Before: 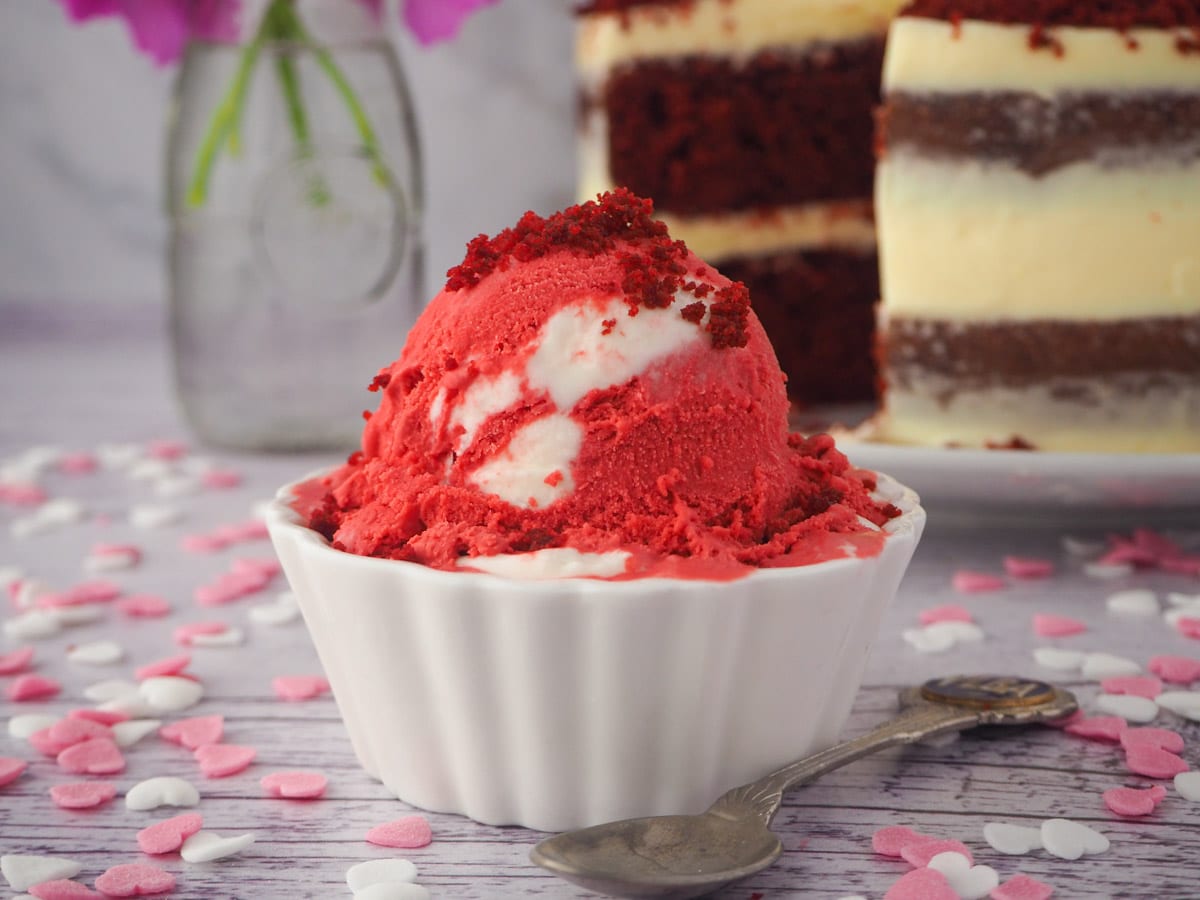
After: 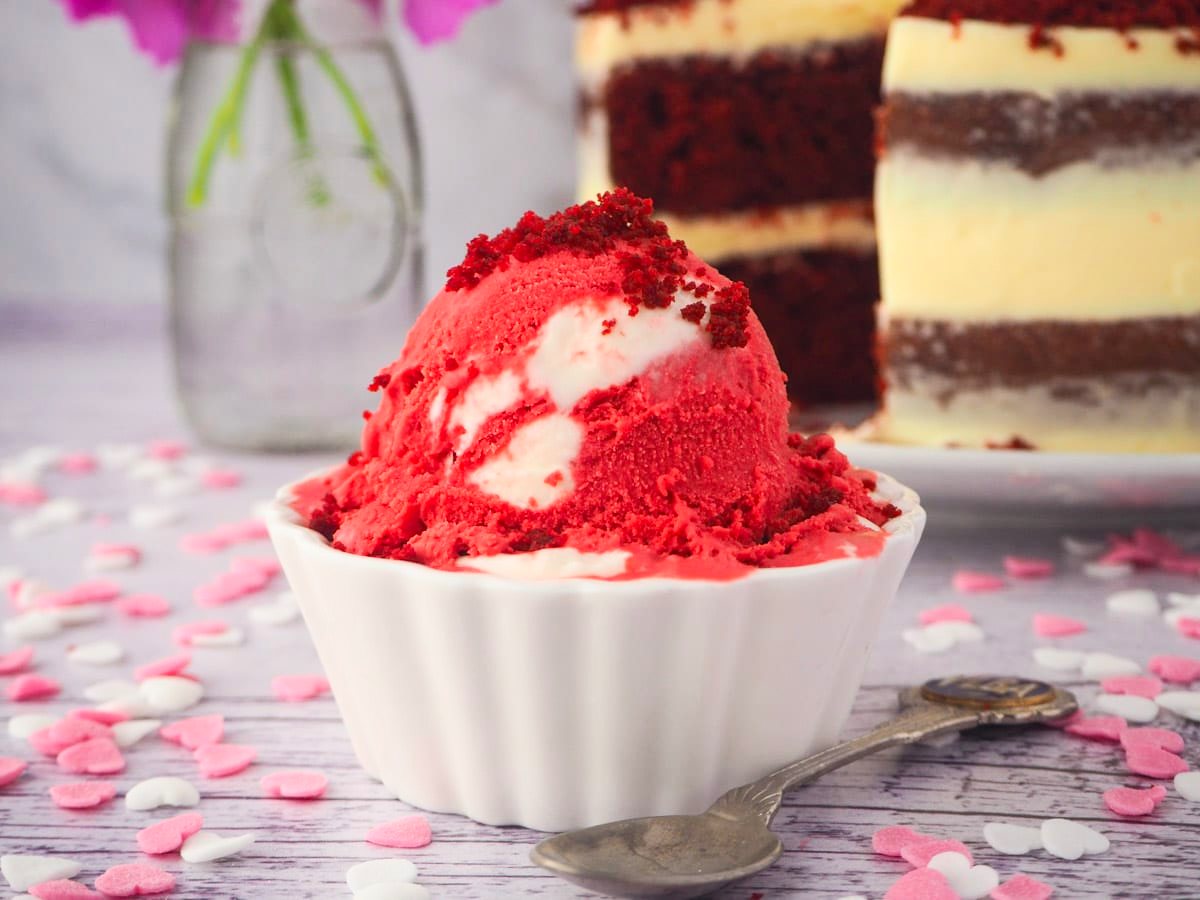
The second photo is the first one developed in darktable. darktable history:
contrast brightness saturation: contrast 0.202, brightness 0.157, saturation 0.229
